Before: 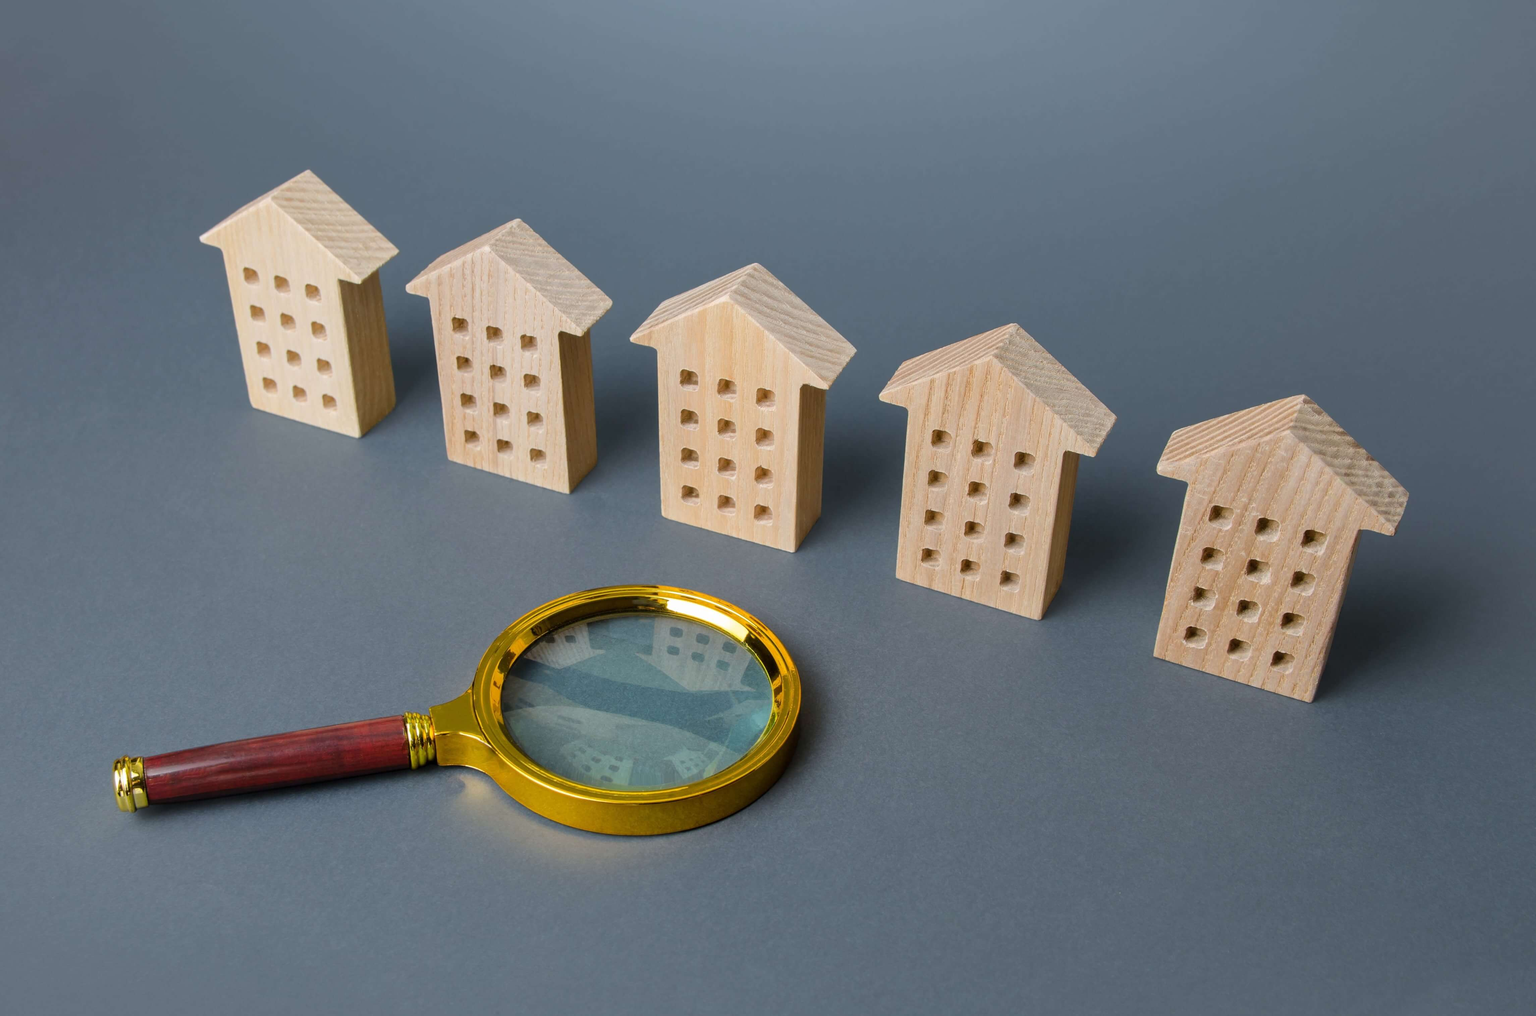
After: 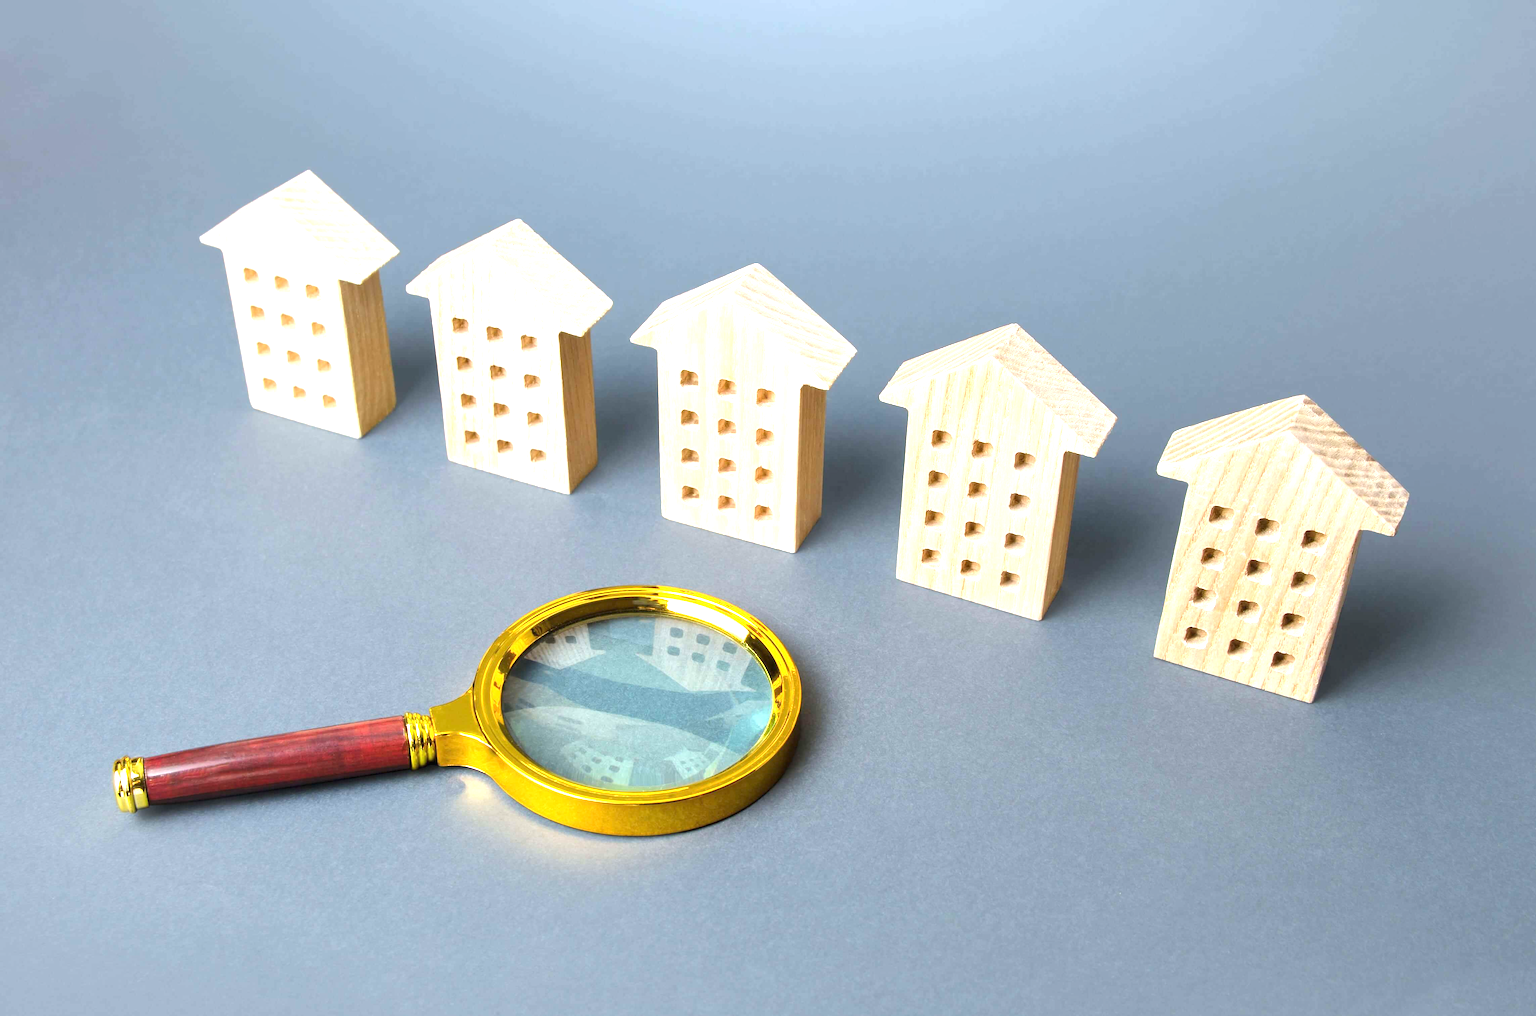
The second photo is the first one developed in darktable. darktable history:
exposure: black level correction 0, exposure 1.547 EV, compensate highlight preservation false
